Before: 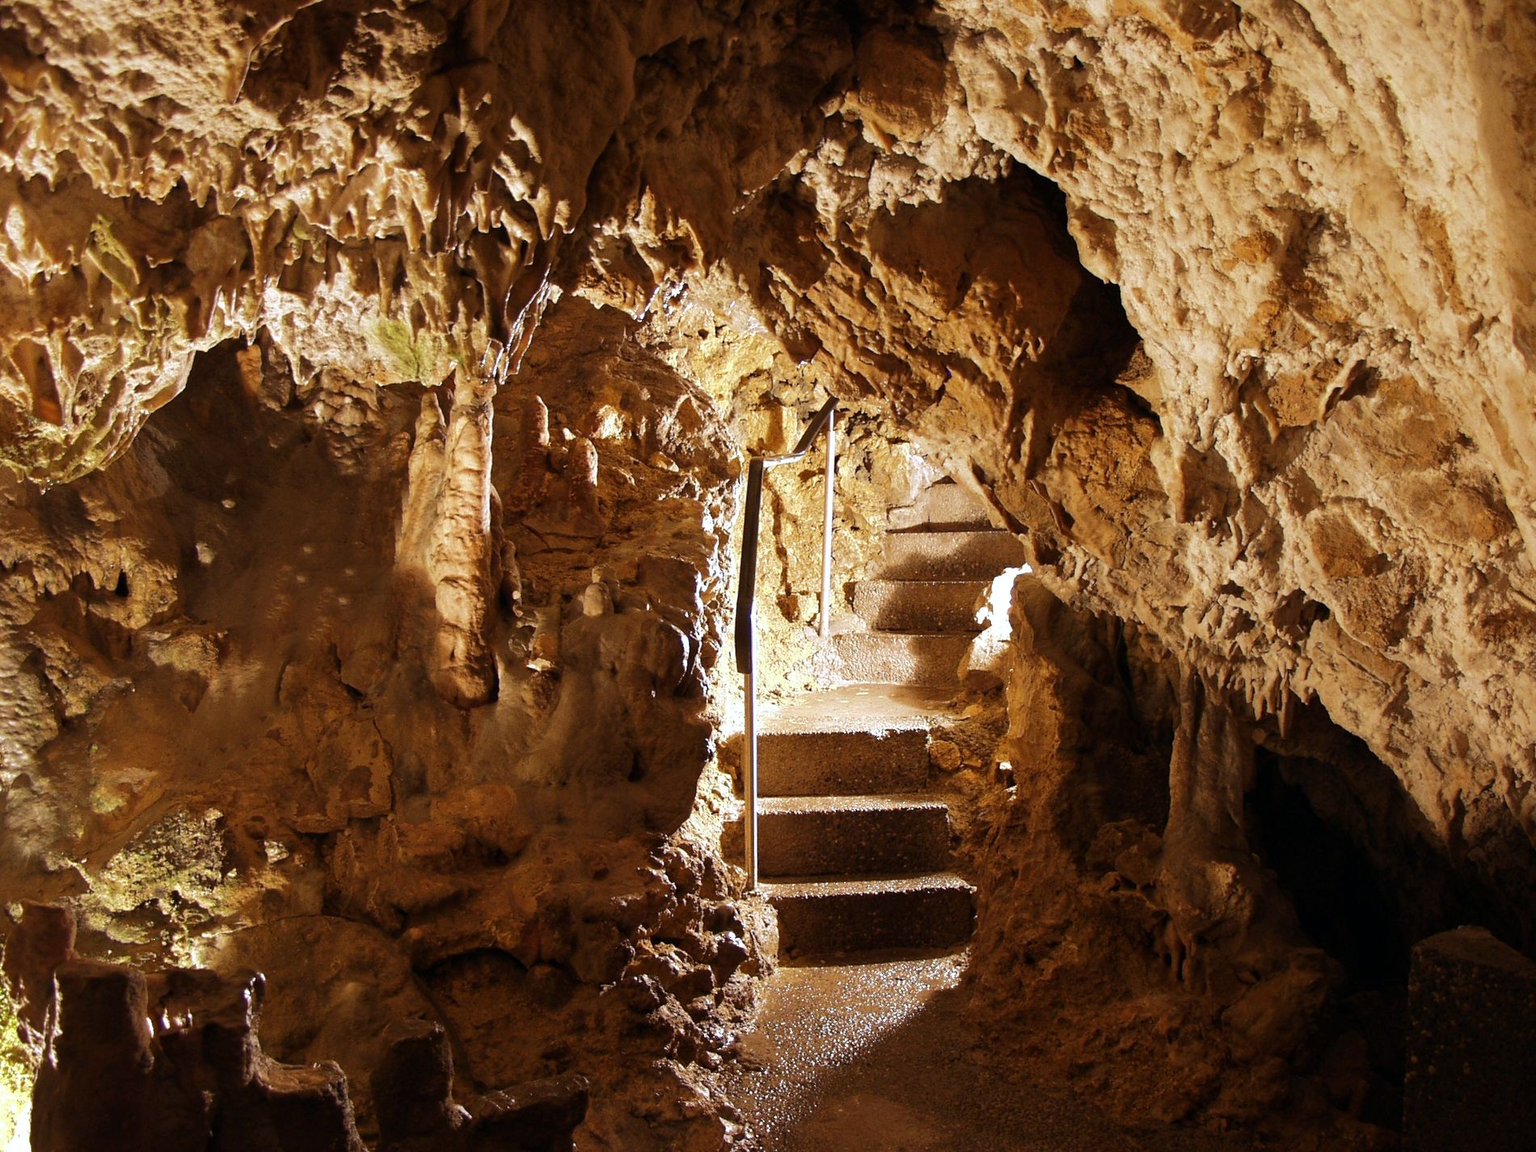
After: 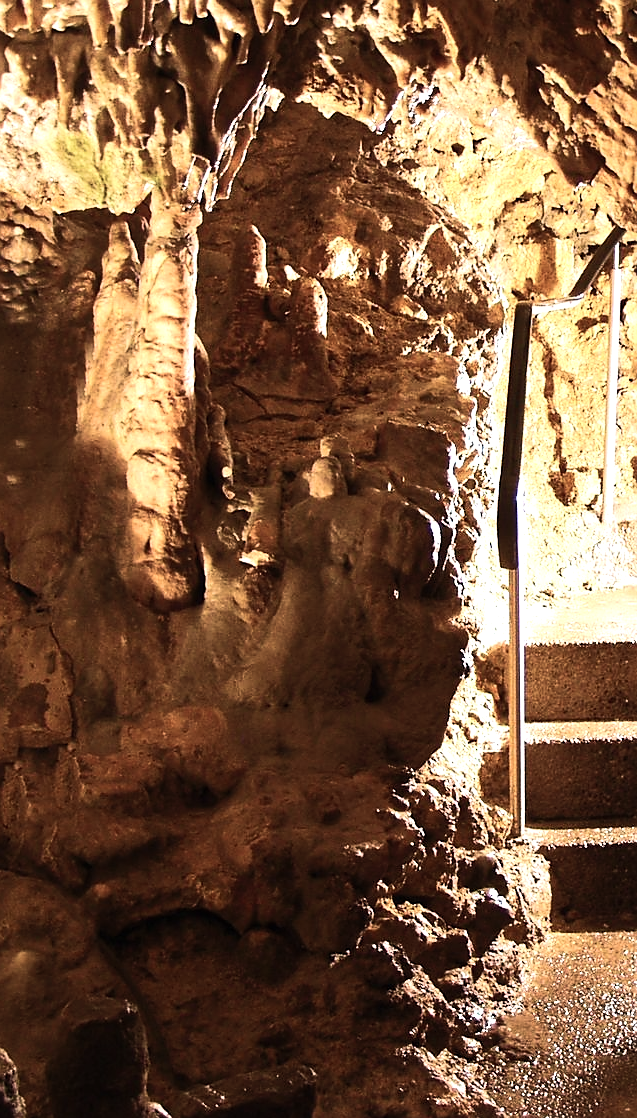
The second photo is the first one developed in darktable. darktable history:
crop and rotate: left 21.77%, top 18.528%, right 44.676%, bottom 2.997%
contrast brightness saturation: contrast 0.2, brightness 0.16, saturation 0.22
sharpen: radius 0.969, amount 0.604
color balance: input saturation 80.07%
tone equalizer: -8 EV -0.75 EV, -7 EV -0.7 EV, -6 EV -0.6 EV, -5 EV -0.4 EV, -3 EV 0.4 EV, -2 EV 0.6 EV, -1 EV 0.7 EV, +0 EV 0.75 EV, edges refinement/feathering 500, mask exposure compensation -1.57 EV, preserve details no
white balance: red 1.009, blue 0.985
velvia: on, module defaults
